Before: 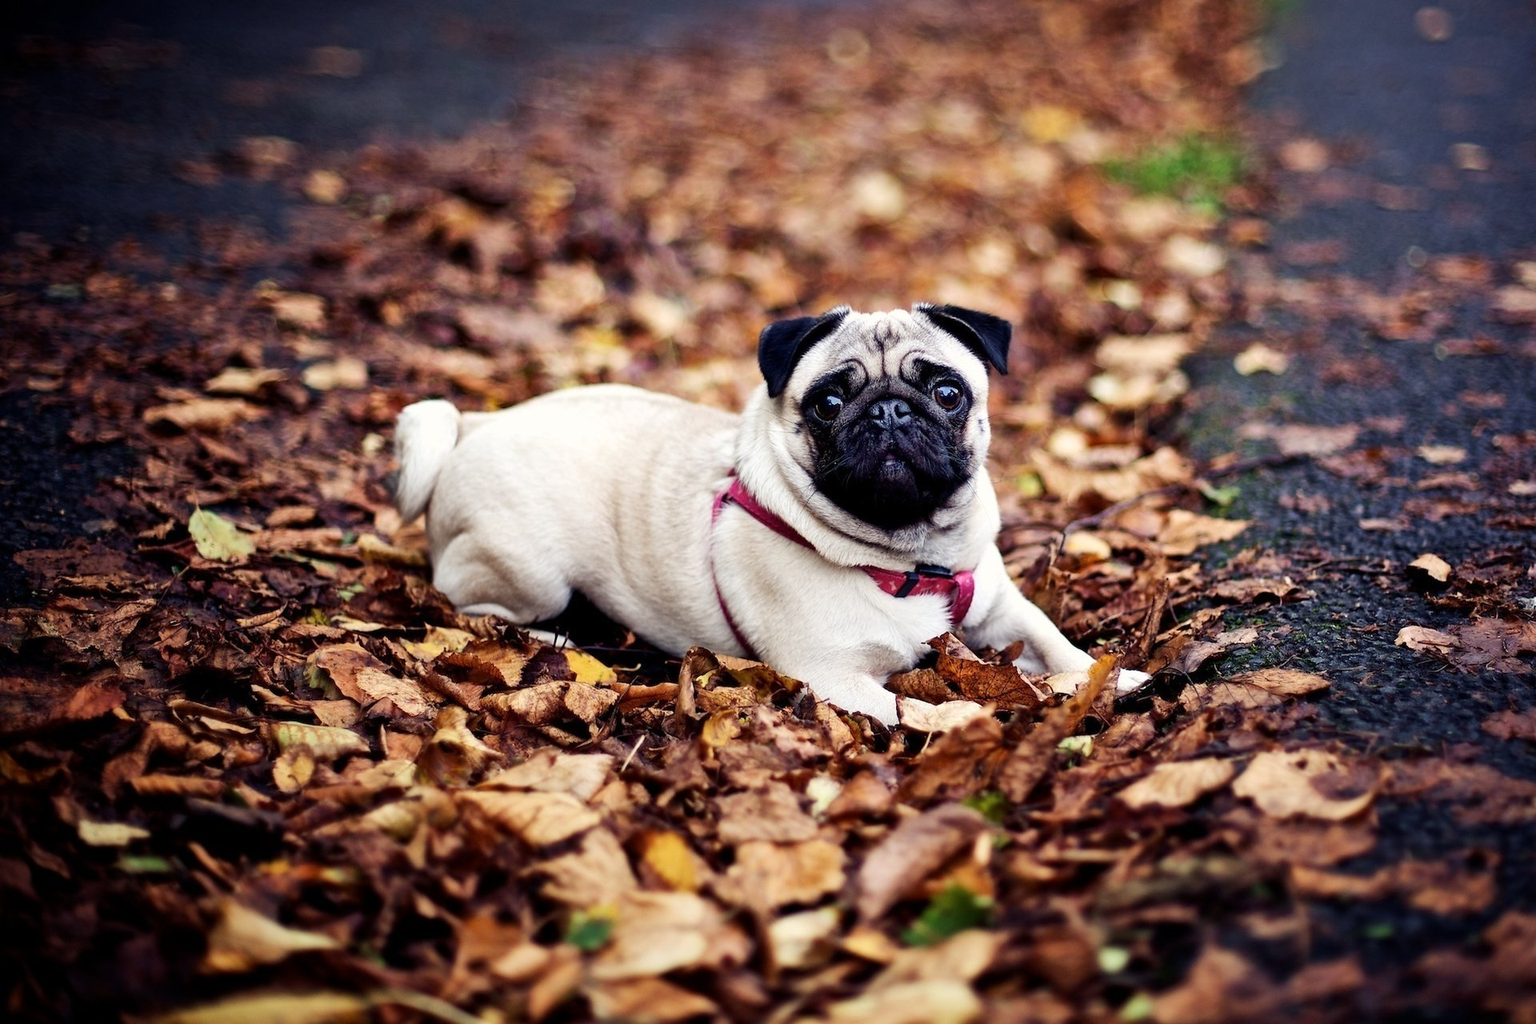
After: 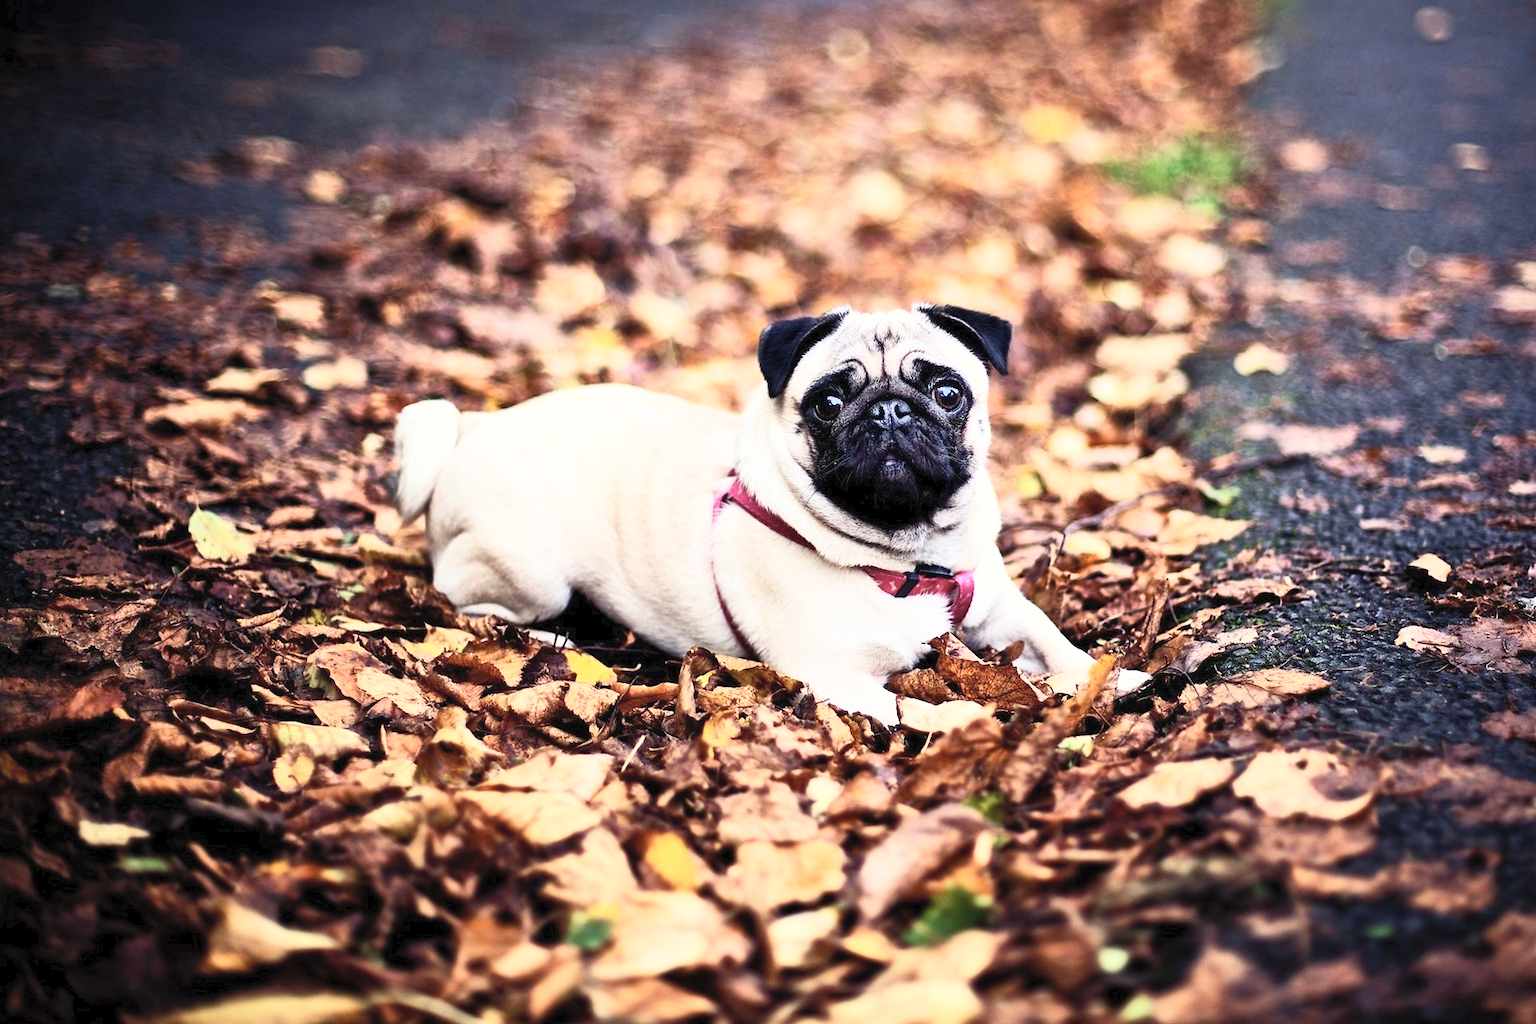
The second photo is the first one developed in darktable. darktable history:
contrast brightness saturation: contrast 0.394, brightness 0.534
